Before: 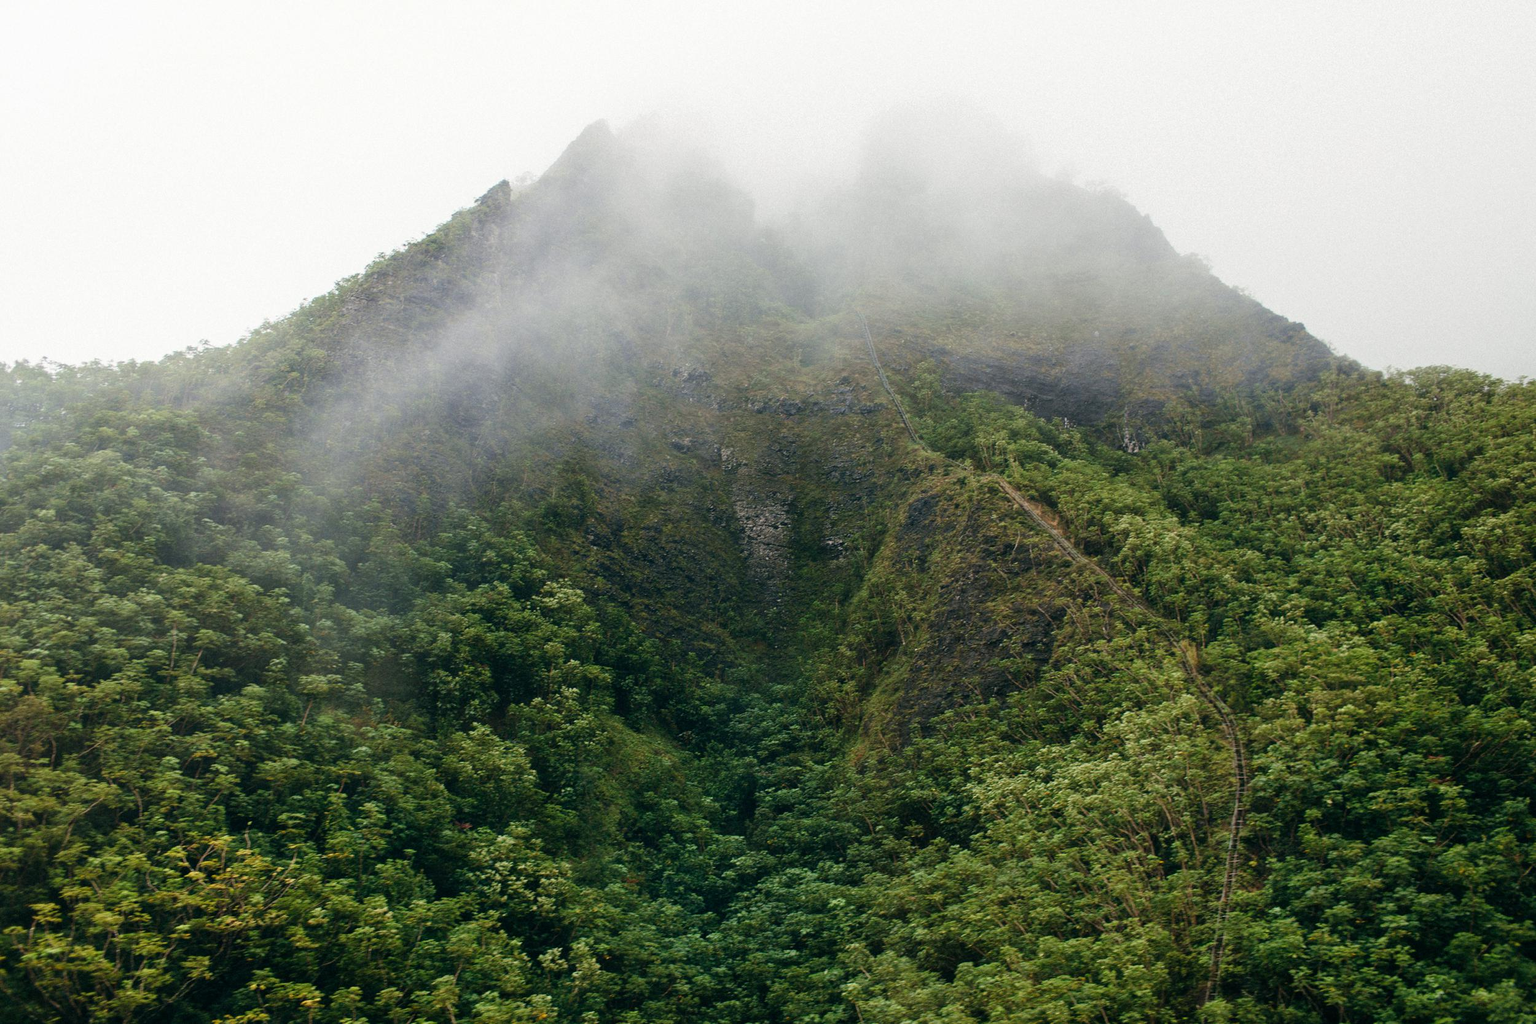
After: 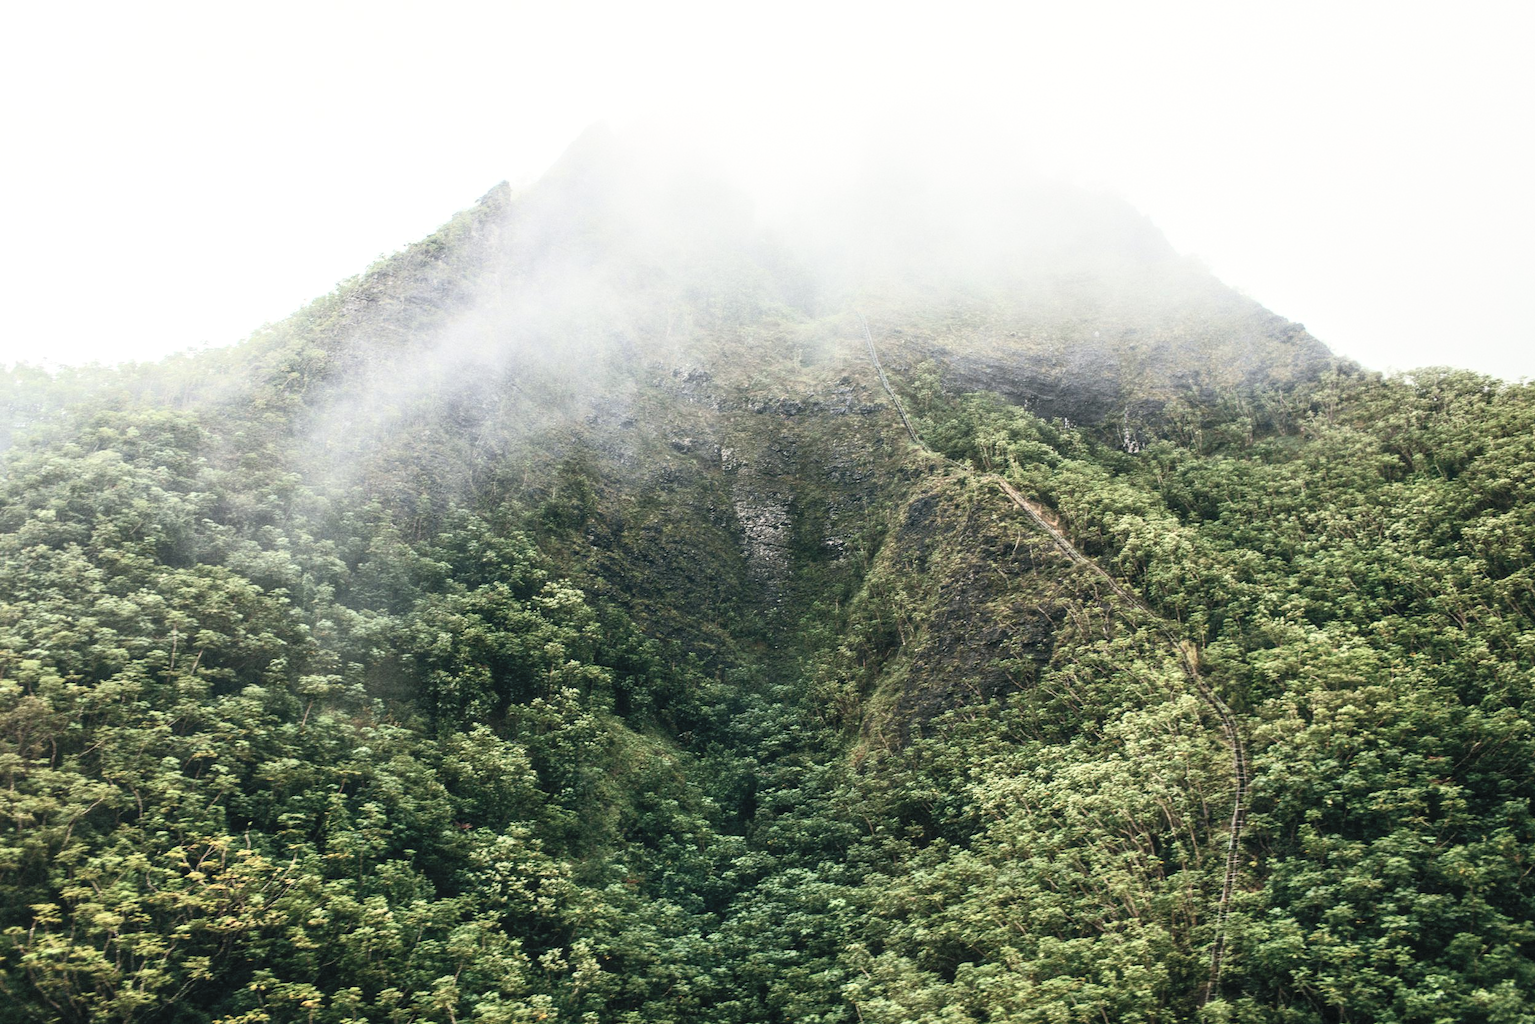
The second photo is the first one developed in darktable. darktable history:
local contrast: on, module defaults
color balance rgb: on, module defaults
contrast brightness saturation: contrast 0.43, brightness 0.56, saturation -0.19
